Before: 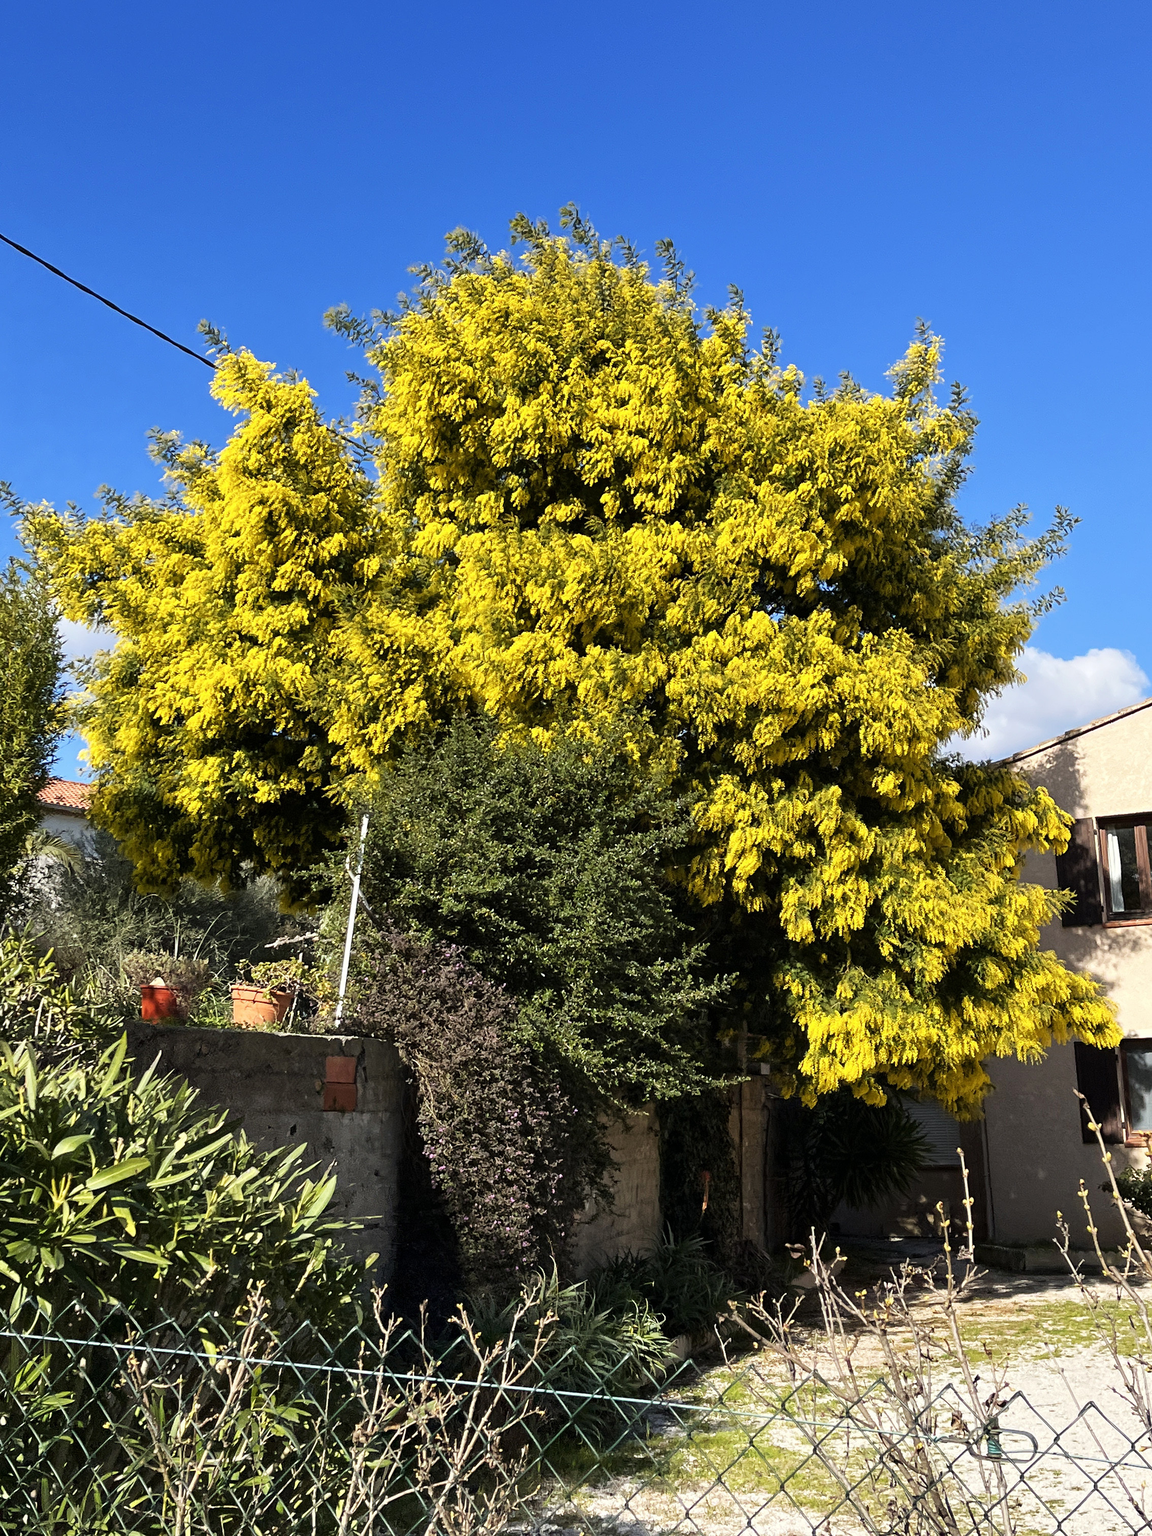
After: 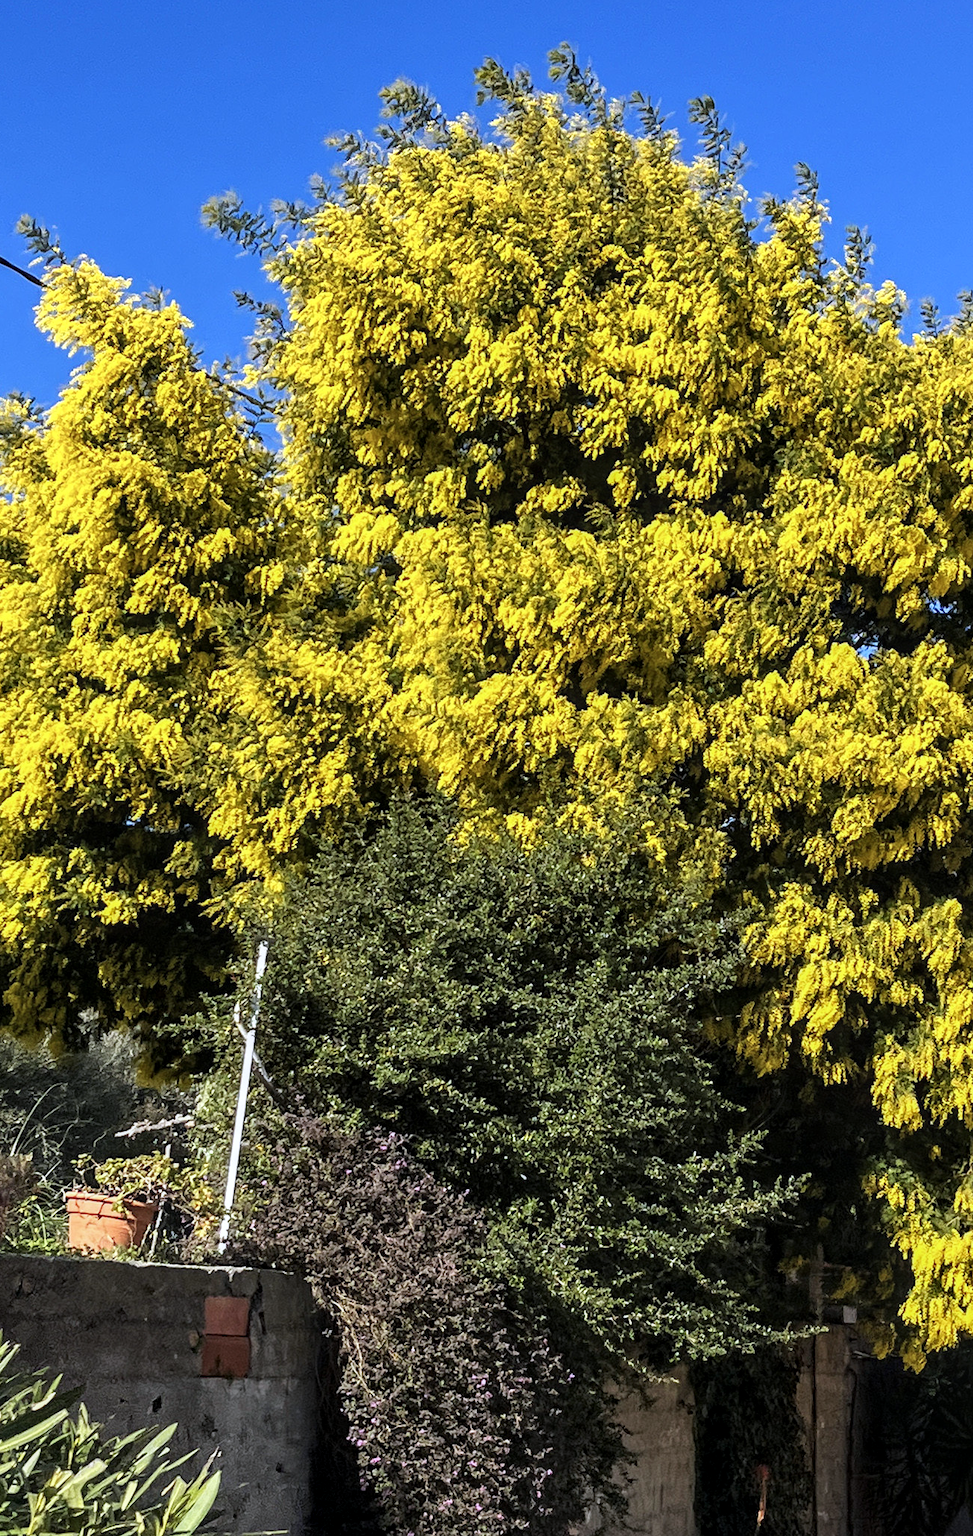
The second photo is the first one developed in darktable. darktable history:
color calibration: gray › normalize channels true, illuminant as shot in camera, x 0.358, y 0.373, temperature 4628.91 K, gamut compression 0.014
local contrast: on, module defaults
crop: left 16.209%, top 11.307%, right 26.215%, bottom 20.569%
